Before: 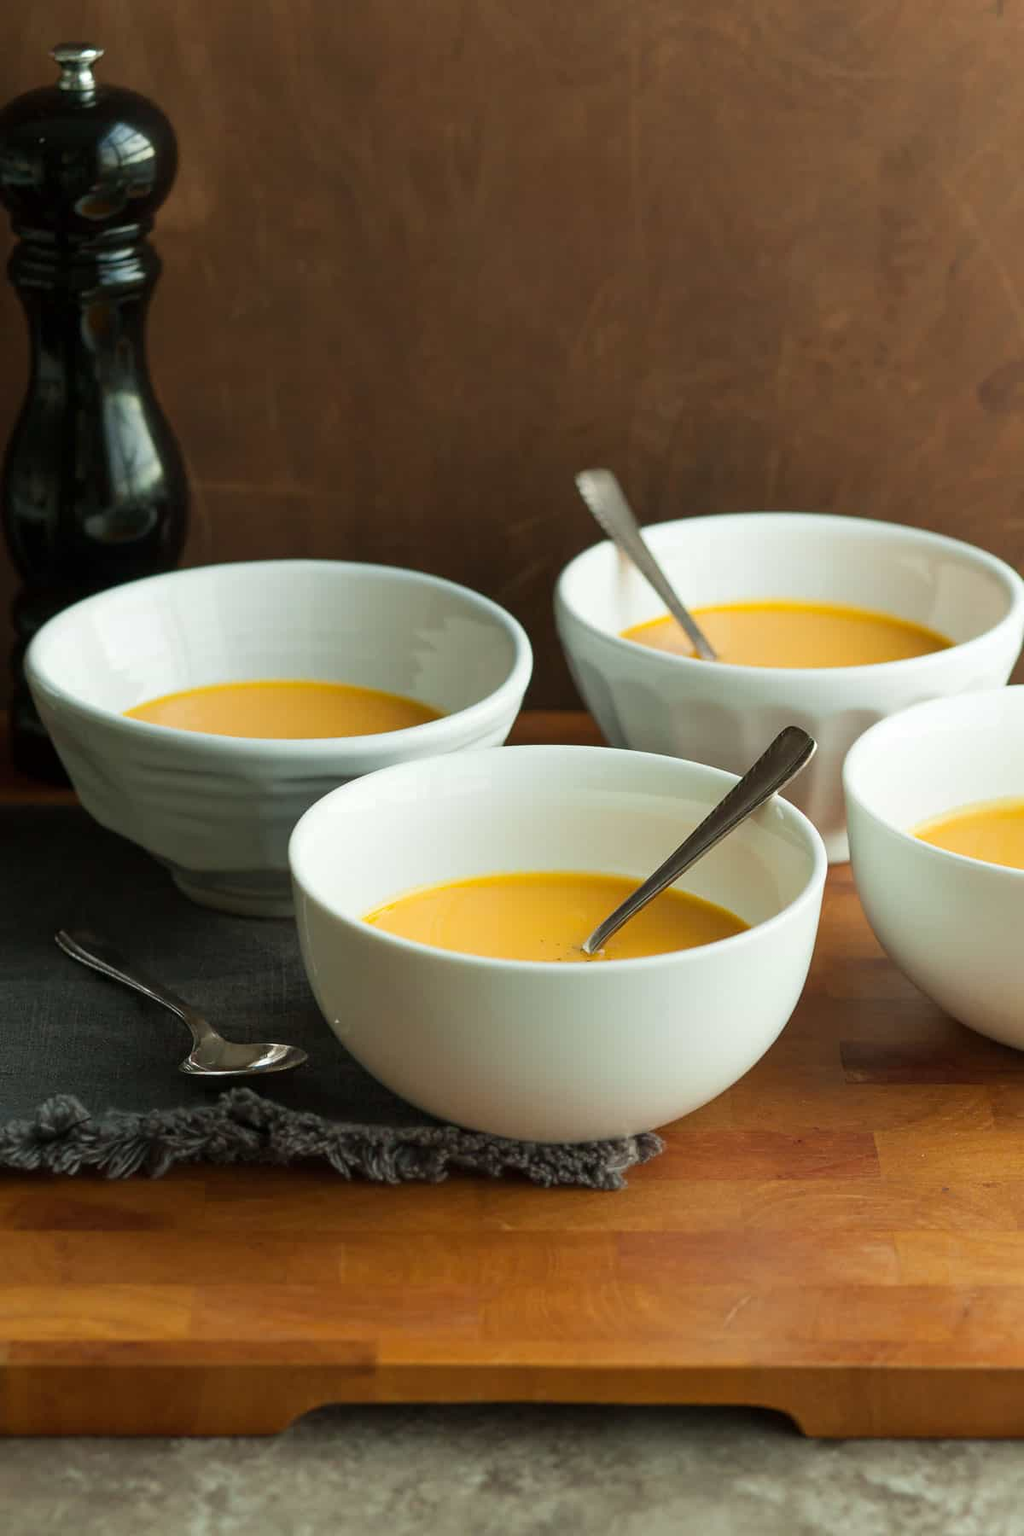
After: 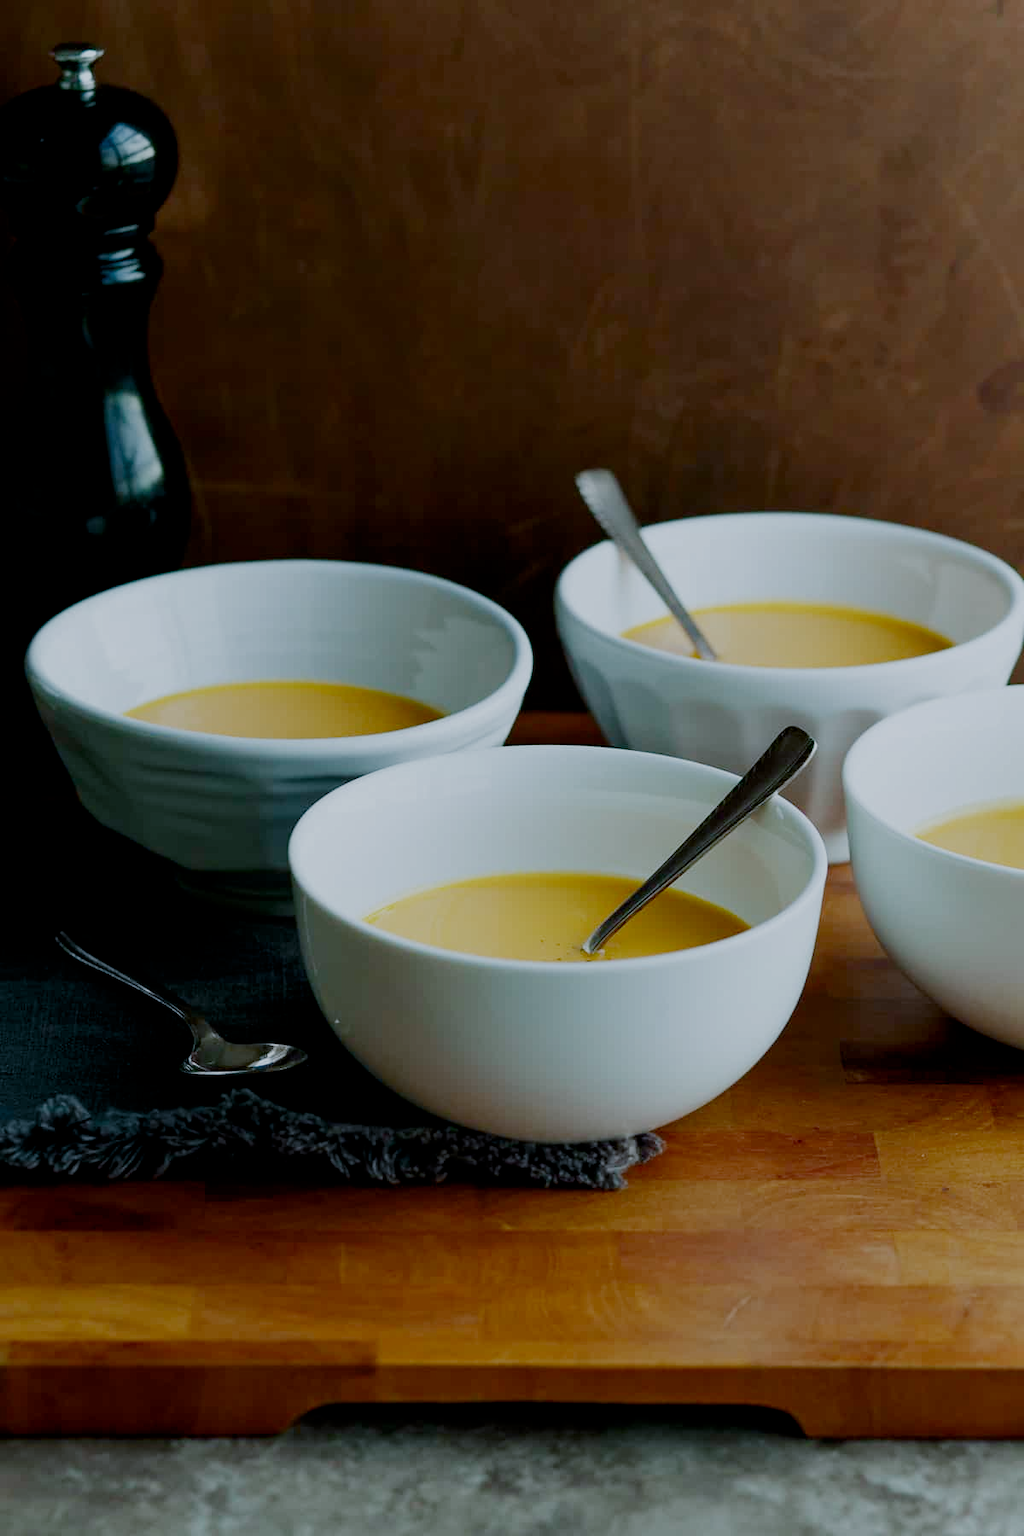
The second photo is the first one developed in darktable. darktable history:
color calibration: illuminant custom, x 0.388, y 0.387, temperature 3820.8 K
contrast brightness saturation: brightness -0.206, saturation 0.077
tone equalizer: edges refinement/feathering 500, mask exposure compensation -1.57 EV, preserve details no
filmic rgb: black relative exposure -4.33 EV, white relative exposure 4.56 EV, hardness 2.38, contrast 1.05, add noise in highlights 0.002, preserve chrominance no, color science v3 (2019), use custom middle-gray values true, contrast in highlights soft
exposure: exposure 0.201 EV, compensate highlight preservation false
